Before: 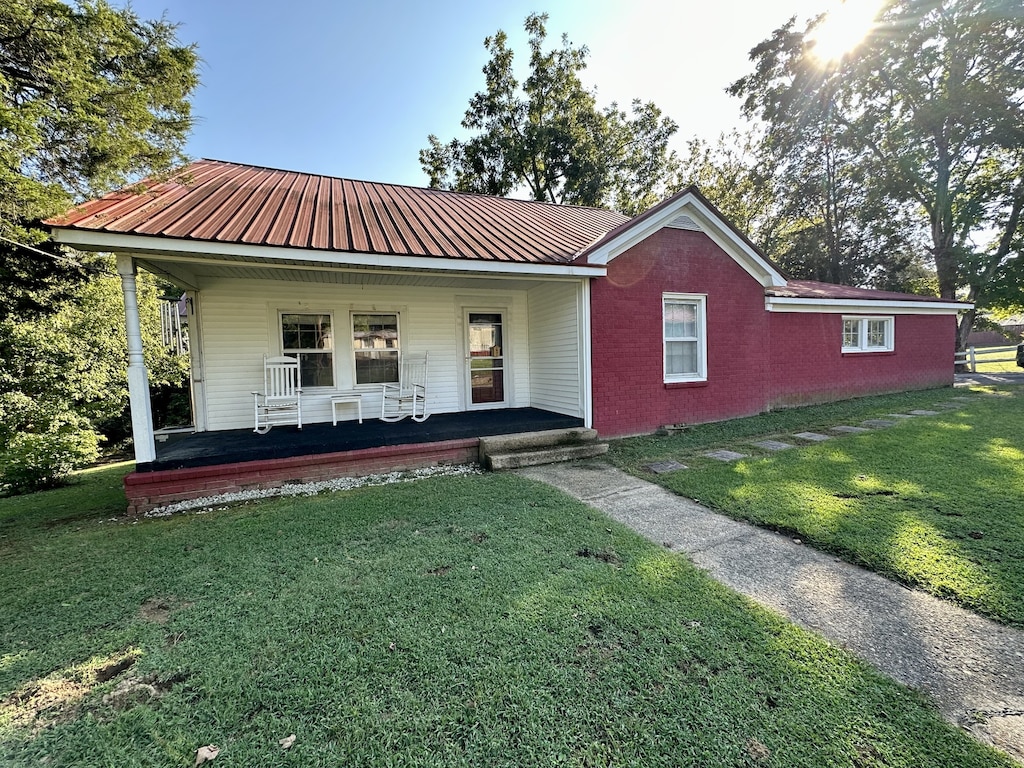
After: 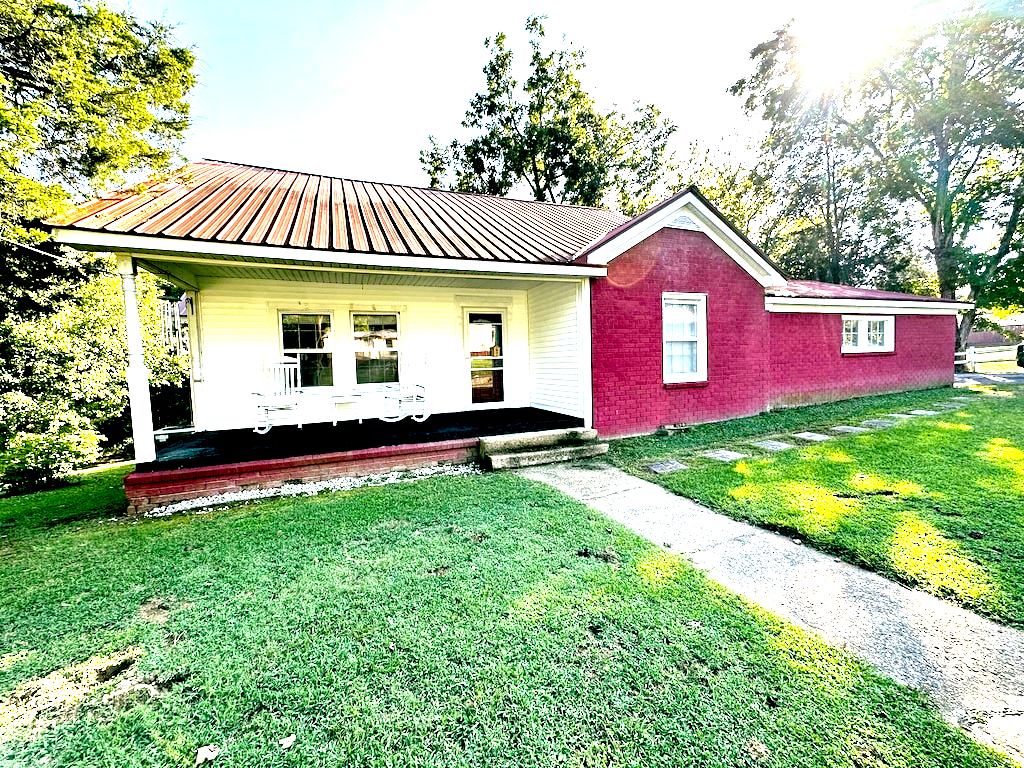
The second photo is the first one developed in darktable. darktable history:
levels: levels [0, 0.492, 0.984]
color balance rgb: shadows lift › chroma 11.746%, shadows lift › hue 133.95°, perceptual saturation grading › global saturation 30.805%, global vibrance 20%
local contrast: highlights 136%, shadows 140%, detail 140%, midtone range 0.253
exposure: black level correction 0.014, exposure 1.768 EV, compensate highlight preservation false
